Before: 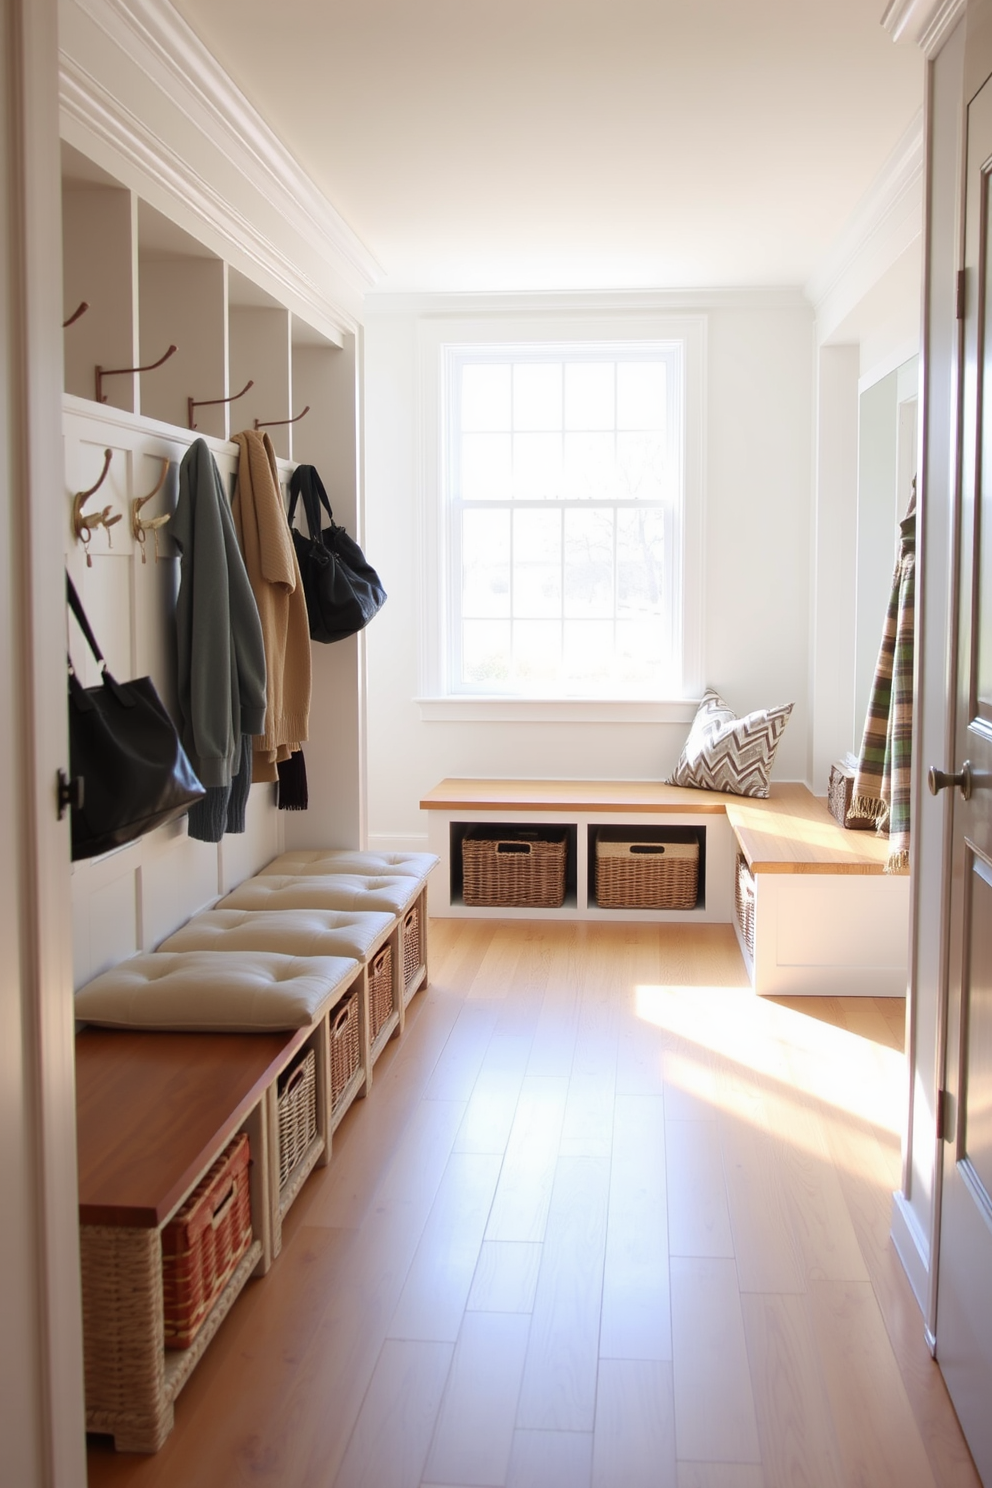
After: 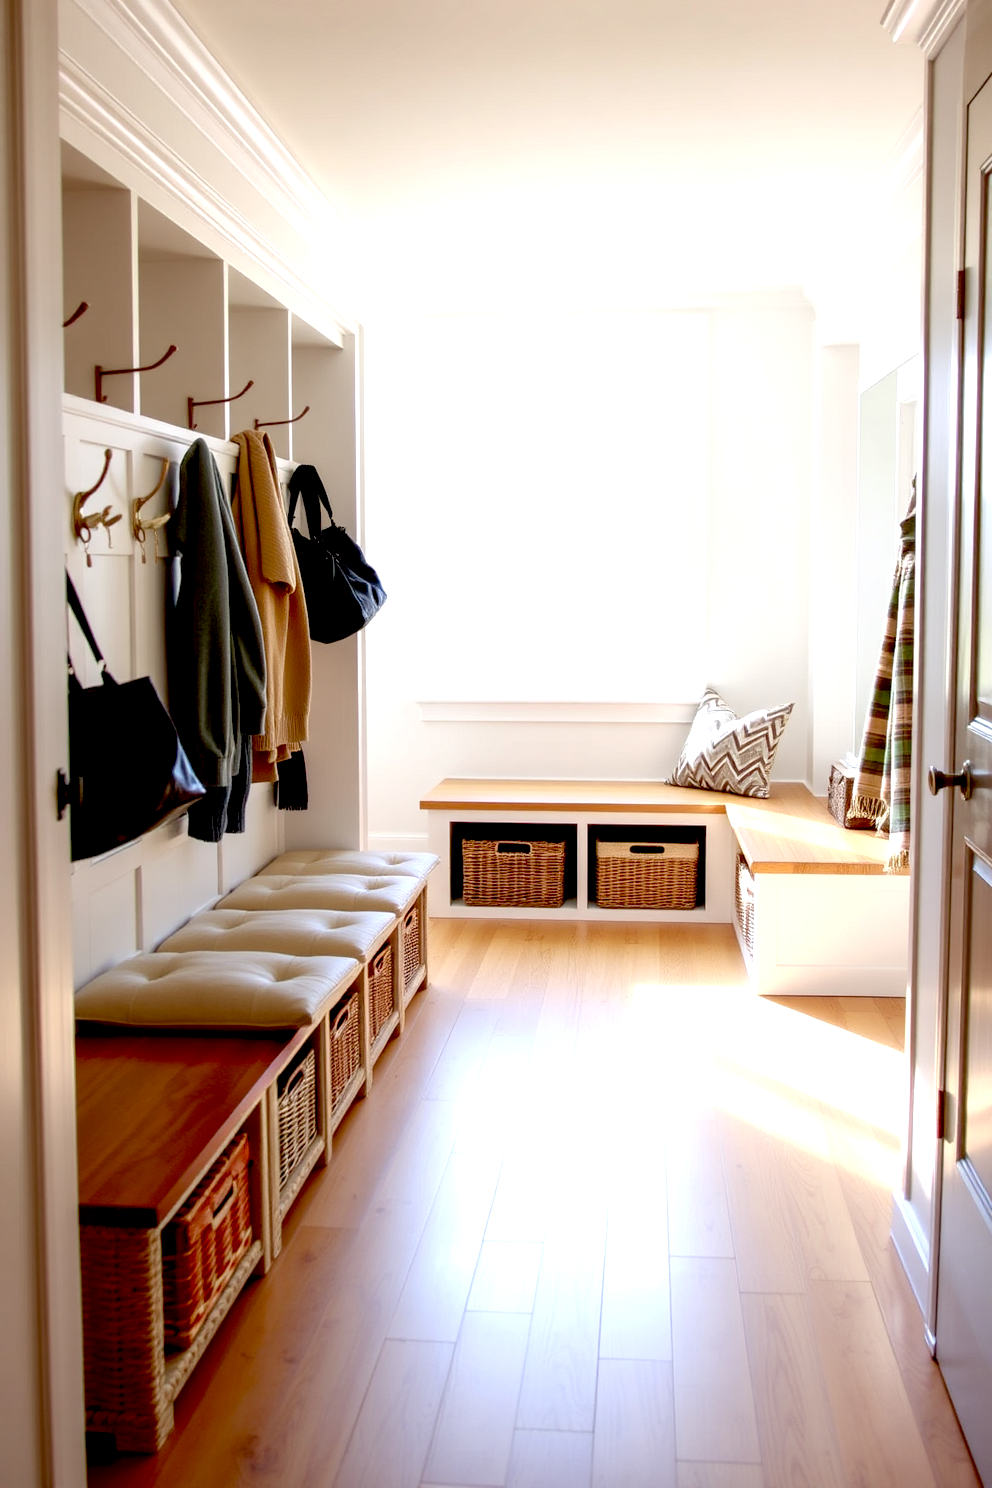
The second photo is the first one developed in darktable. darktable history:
exposure: black level correction 0.04, exposure 0.5 EV, compensate highlight preservation false
local contrast: on, module defaults
